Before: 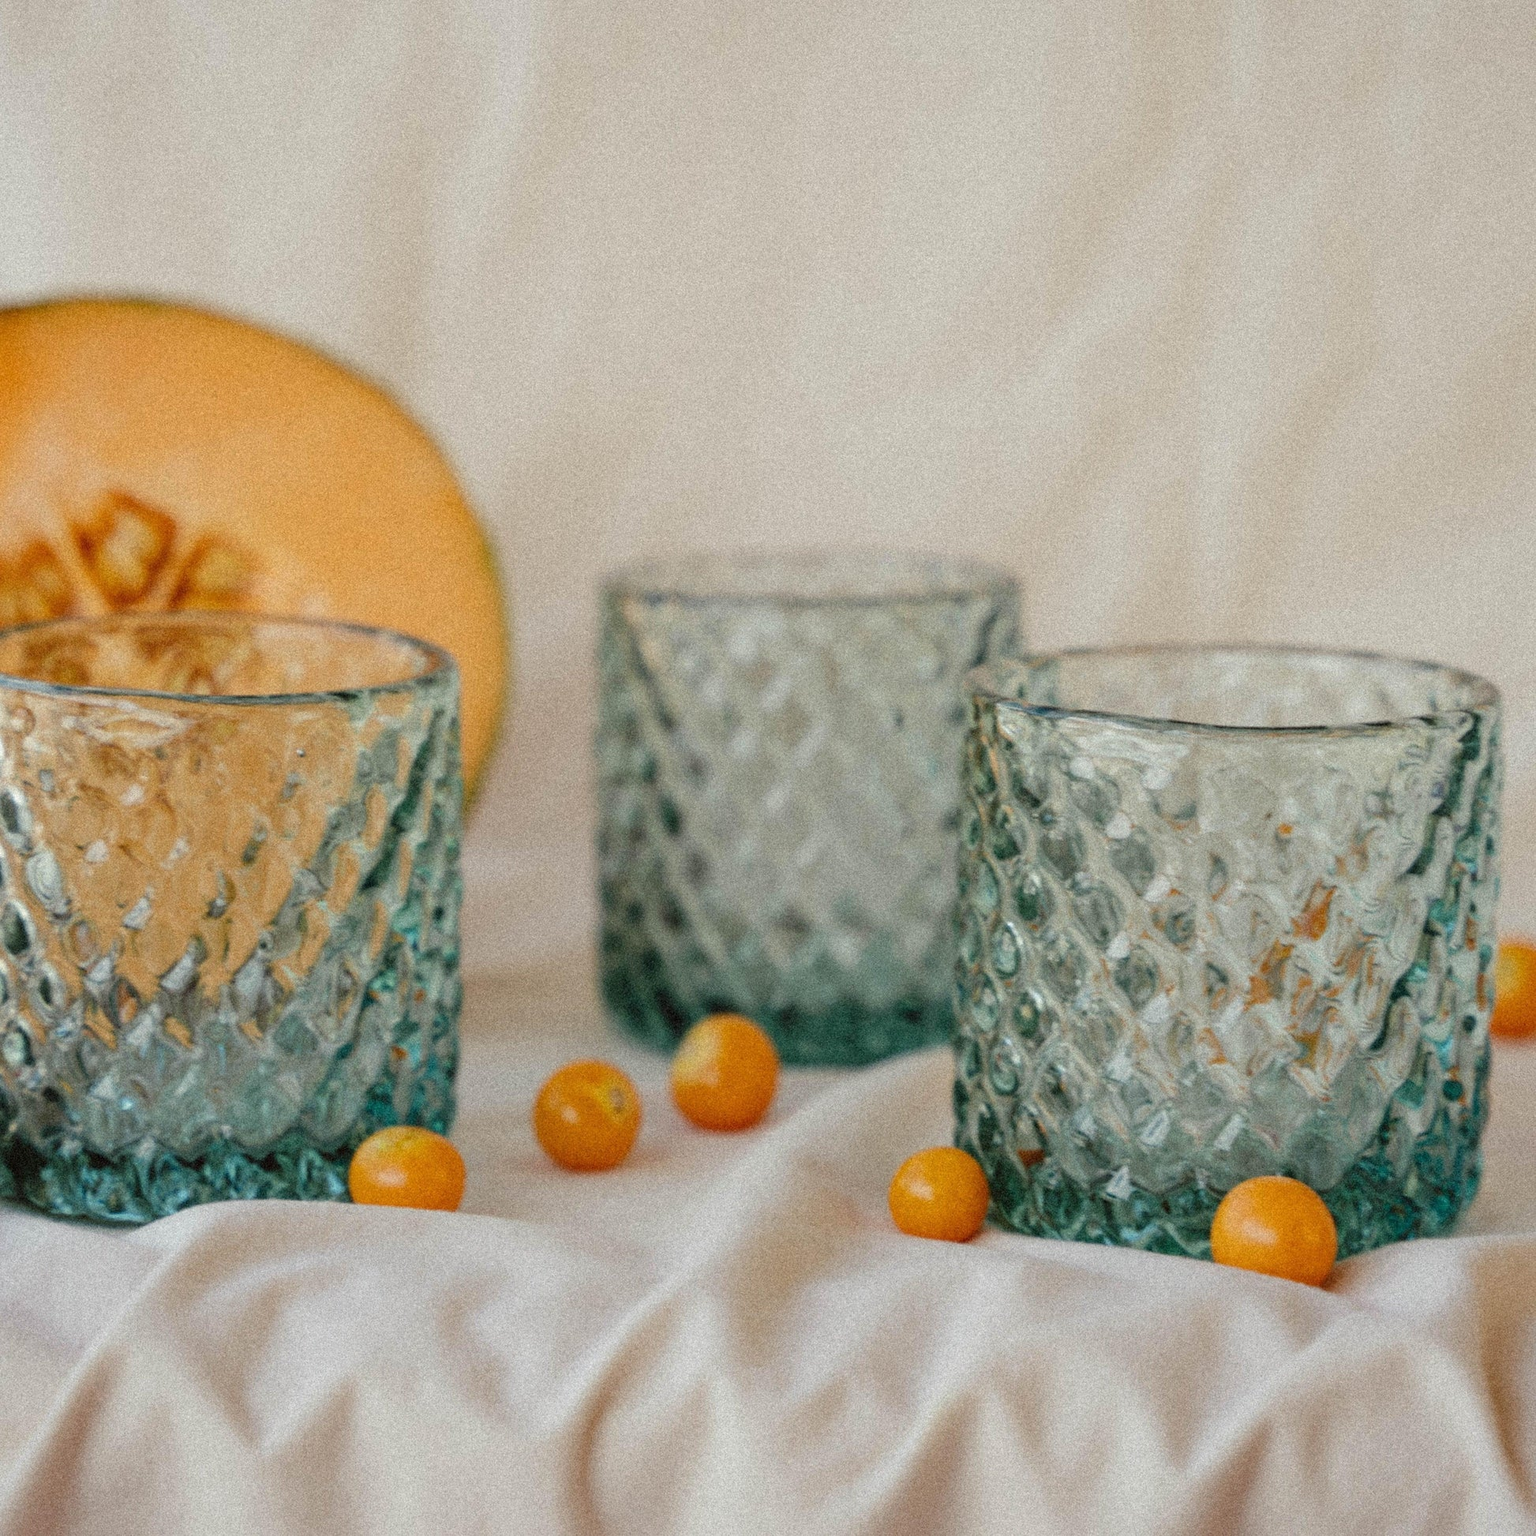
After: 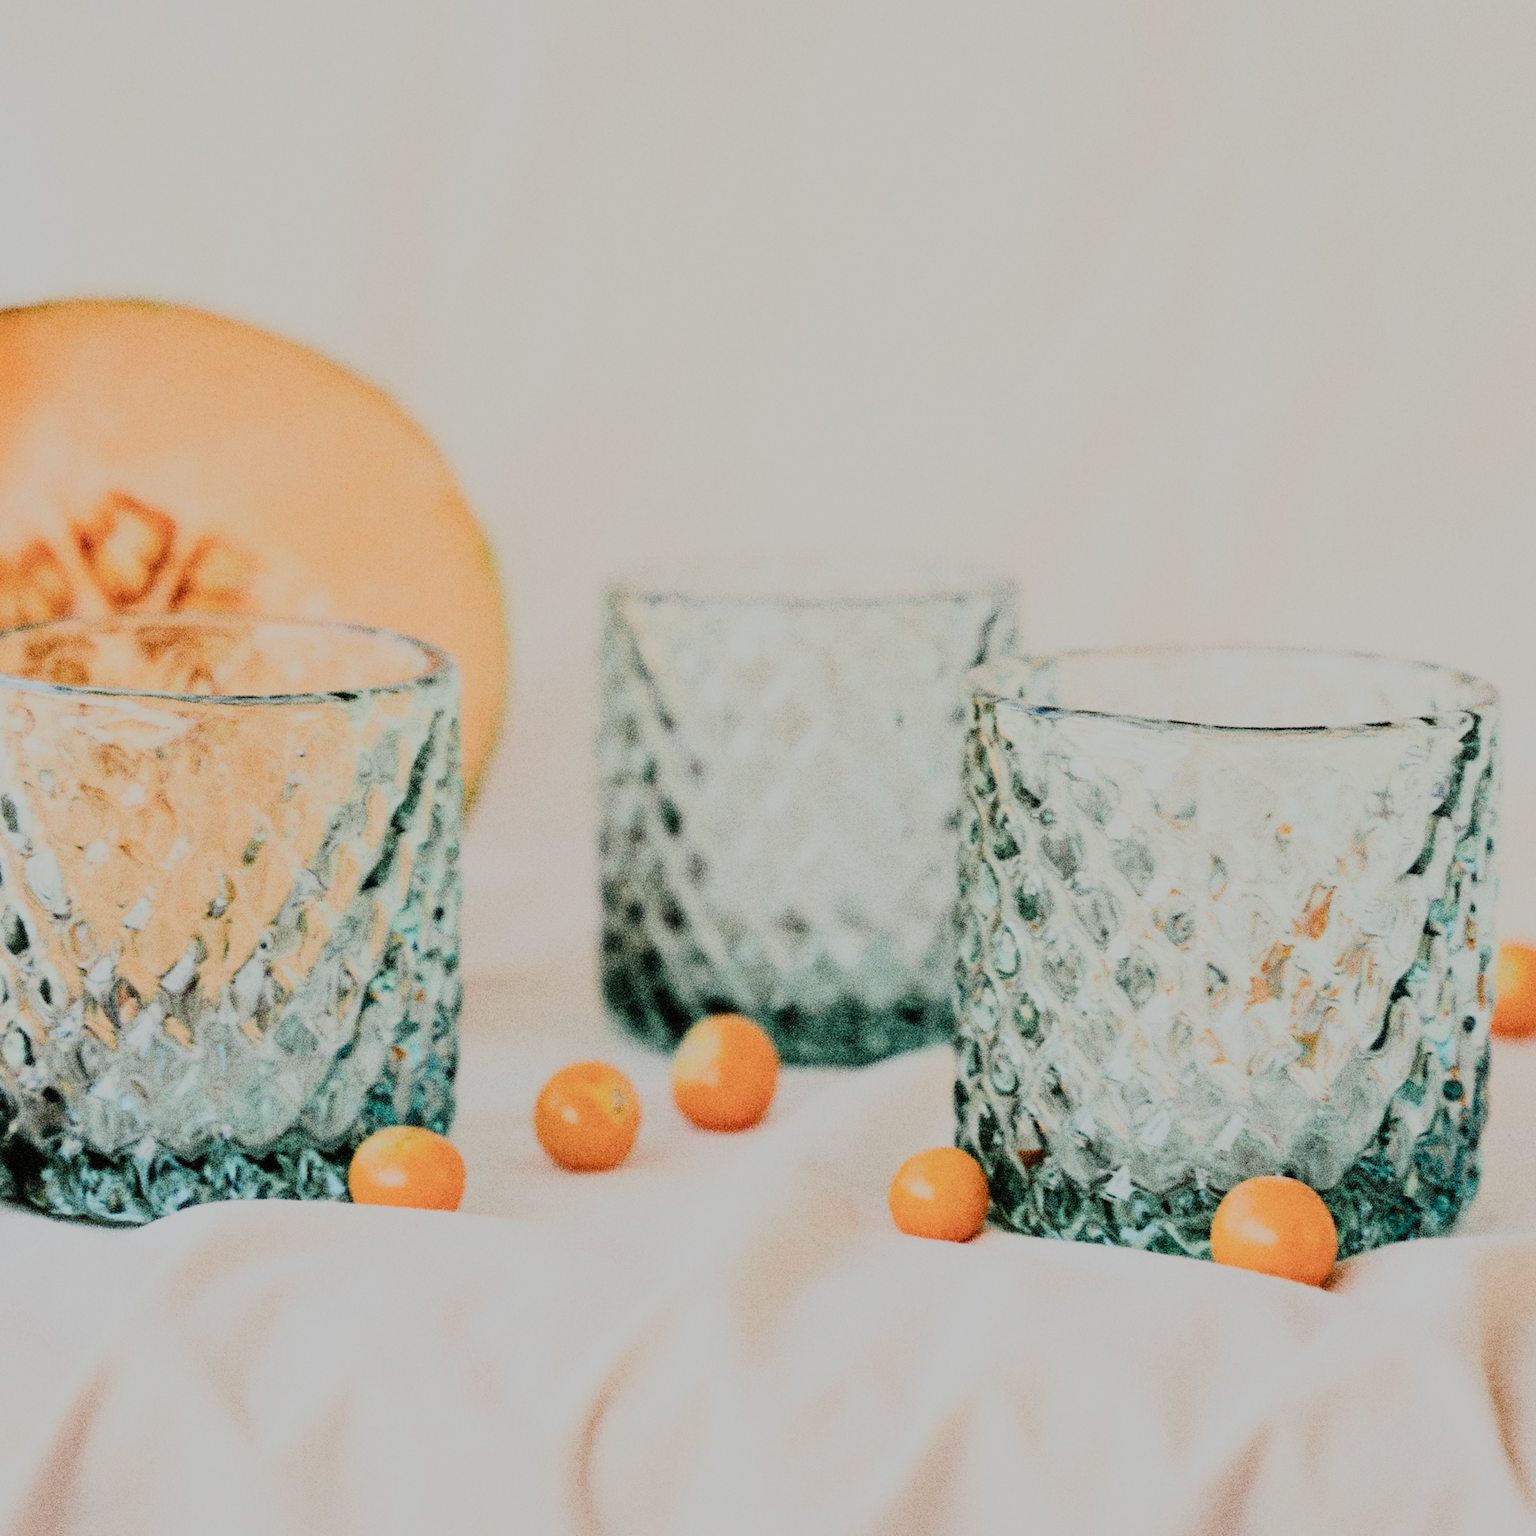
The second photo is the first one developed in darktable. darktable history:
sigmoid: contrast 1.05, skew -0.15
rgb curve: curves: ch0 [(0, 0) (0.21, 0.15) (0.24, 0.21) (0.5, 0.75) (0.75, 0.96) (0.89, 0.99) (1, 1)]; ch1 [(0, 0.02) (0.21, 0.13) (0.25, 0.2) (0.5, 0.67) (0.75, 0.9) (0.89, 0.97) (1, 1)]; ch2 [(0, 0.02) (0.21, 0.13) (0.25, 0.2) (0.5, 0.67) (0.75, 0.9) (0.89, 0.97) (1, 1)], compensate middle gray true
